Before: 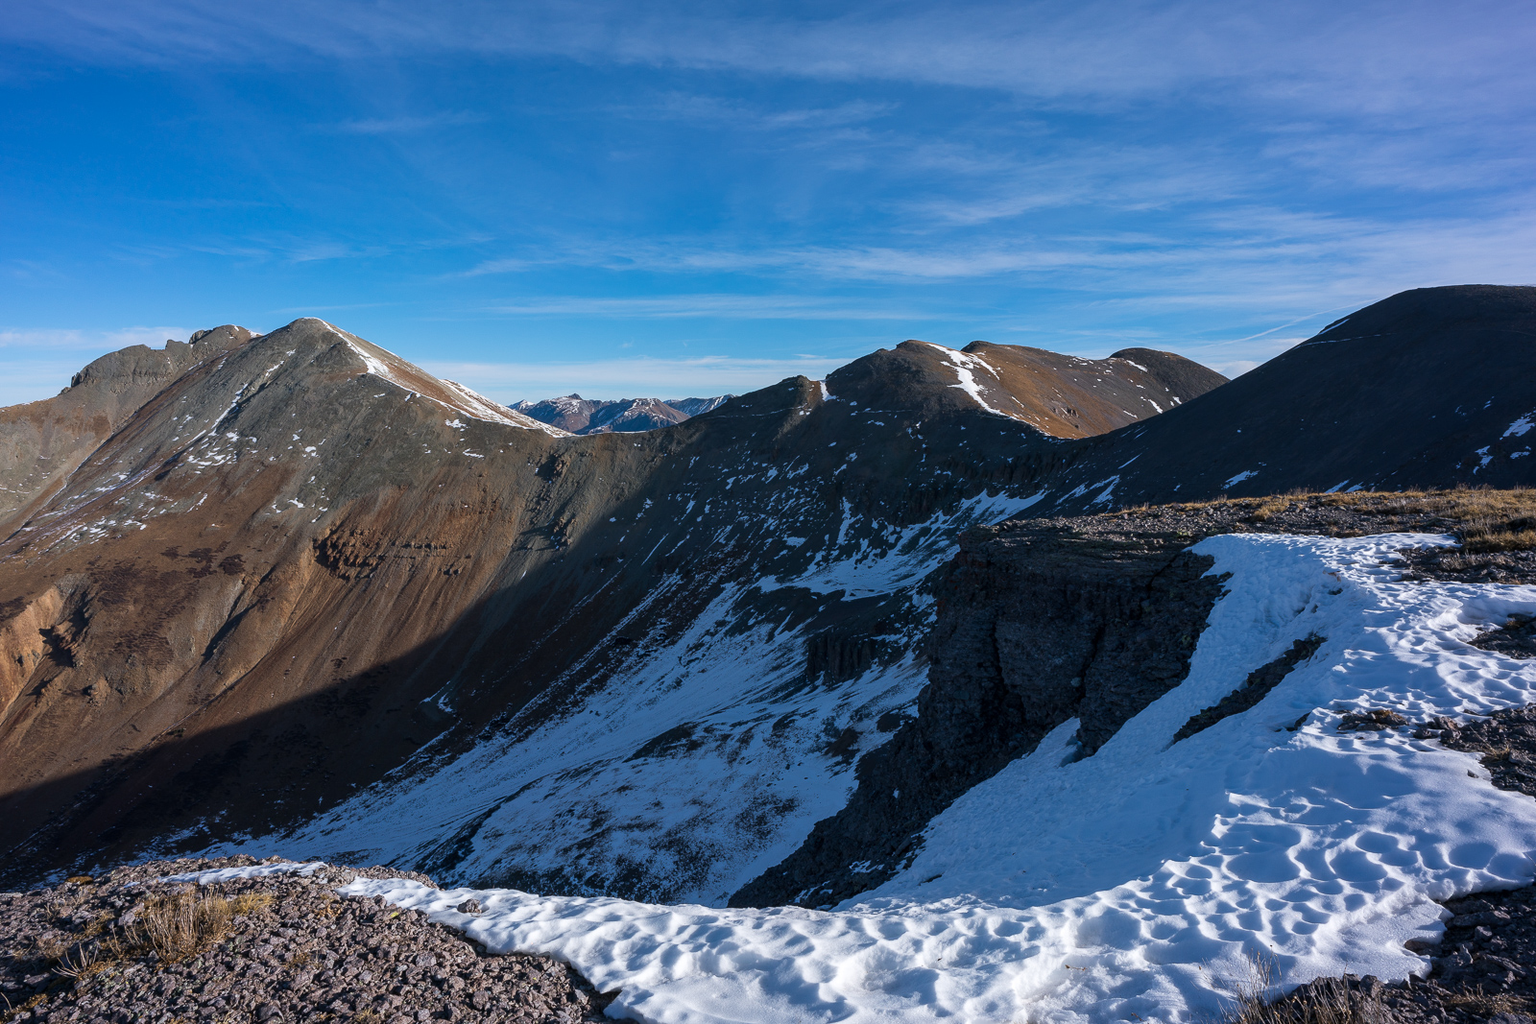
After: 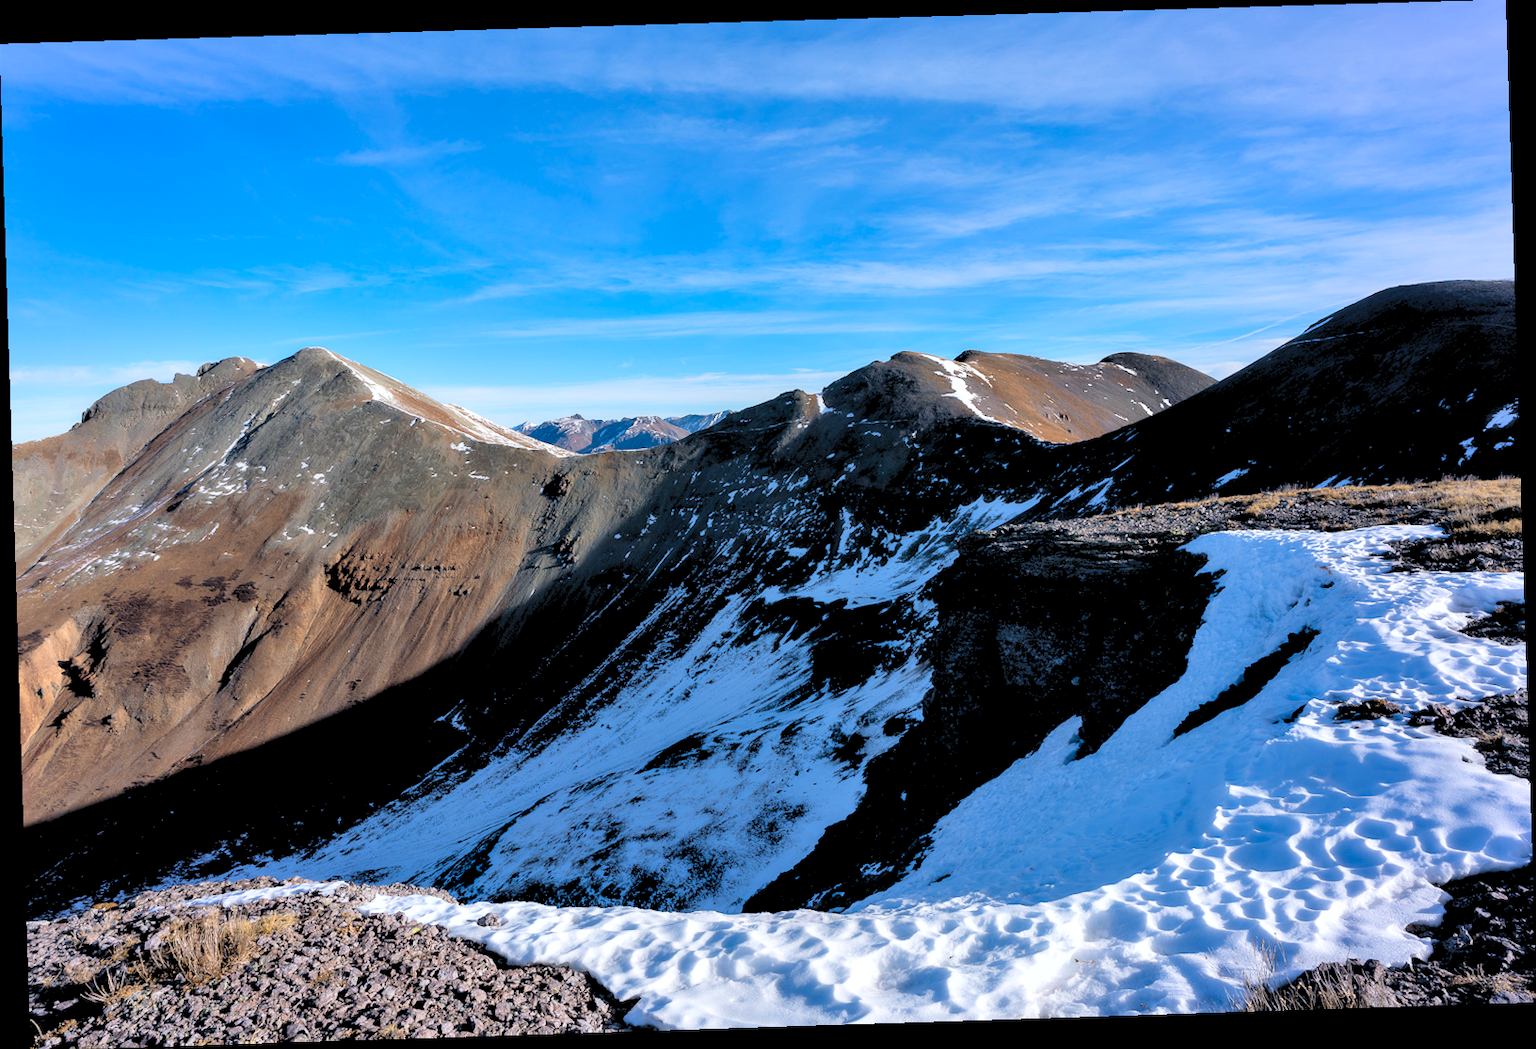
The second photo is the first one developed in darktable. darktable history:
levels: levels [0.093, 0.434, 0.988]
rotate and perspective: rotation -1.77°, lens shift (horizontal) 0.004, automatic cropping off
shadows and highlights: radius 125.46, shadows 30.51, highlights -30.51, low approximation 0.01, soften with gaussian
contrast equalizer: y [[0.514, 0.573, 0.581, 0.508, 0.5, 0.5], [0.5 ×6], [0.5 ×6], [0 ×6], [0 ×6]]
